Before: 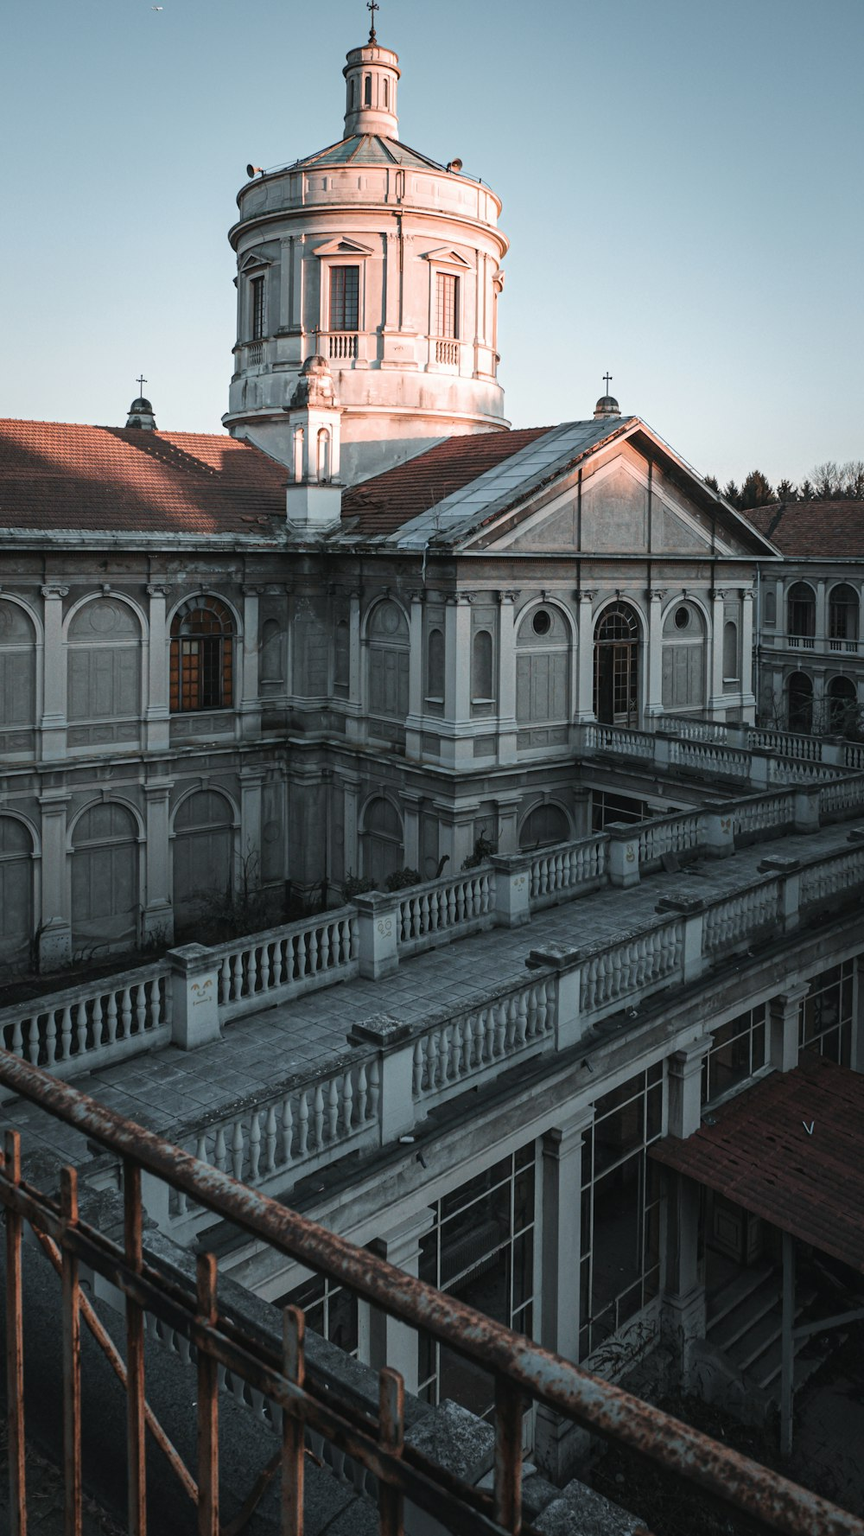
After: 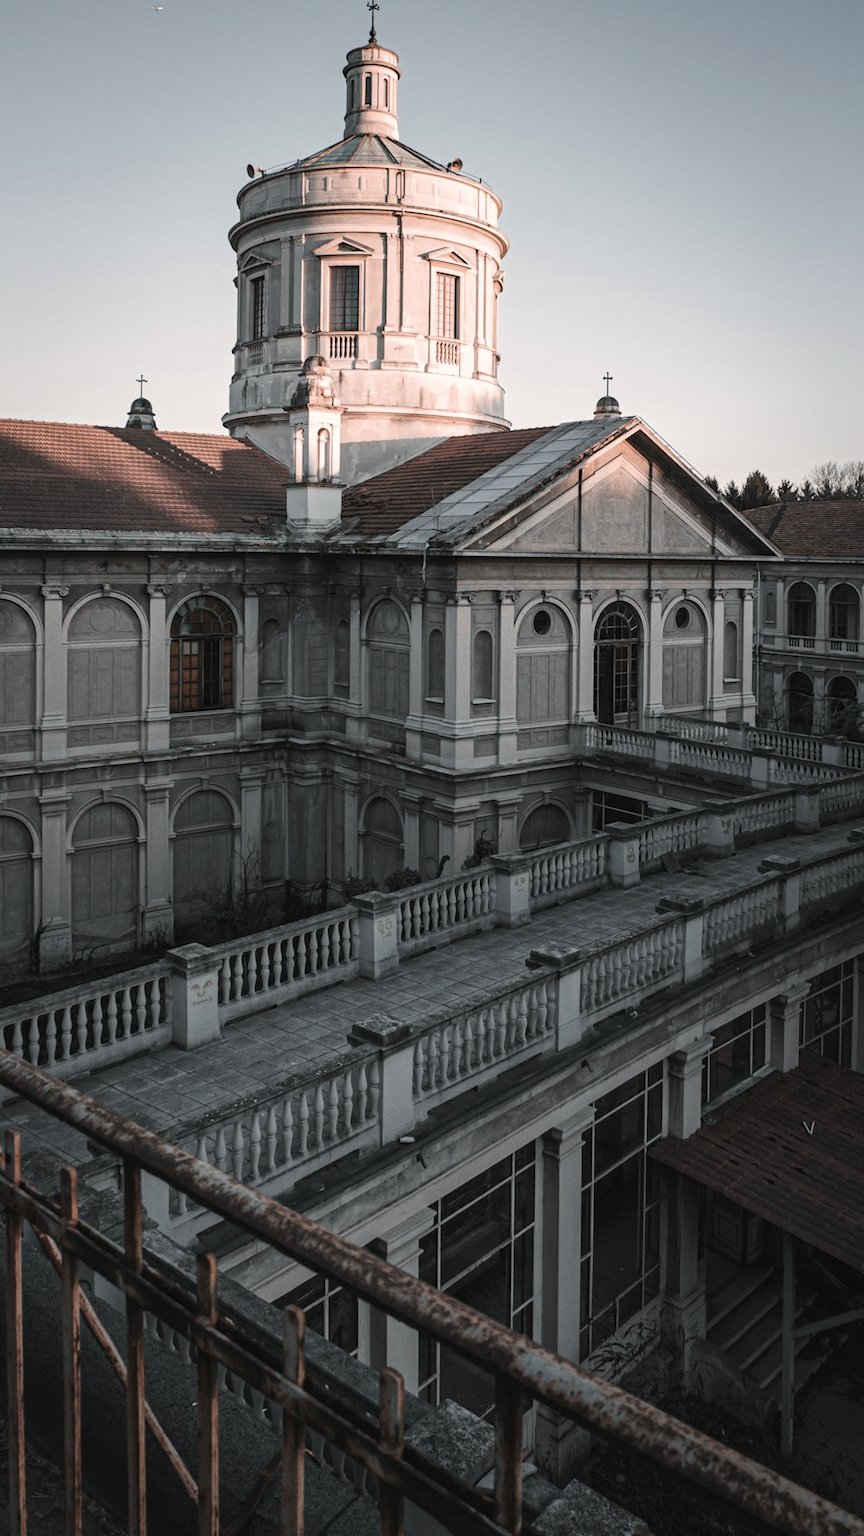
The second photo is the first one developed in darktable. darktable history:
color correction: highlights a* 5.49, highlights b* 5.26, saturation 0.634
